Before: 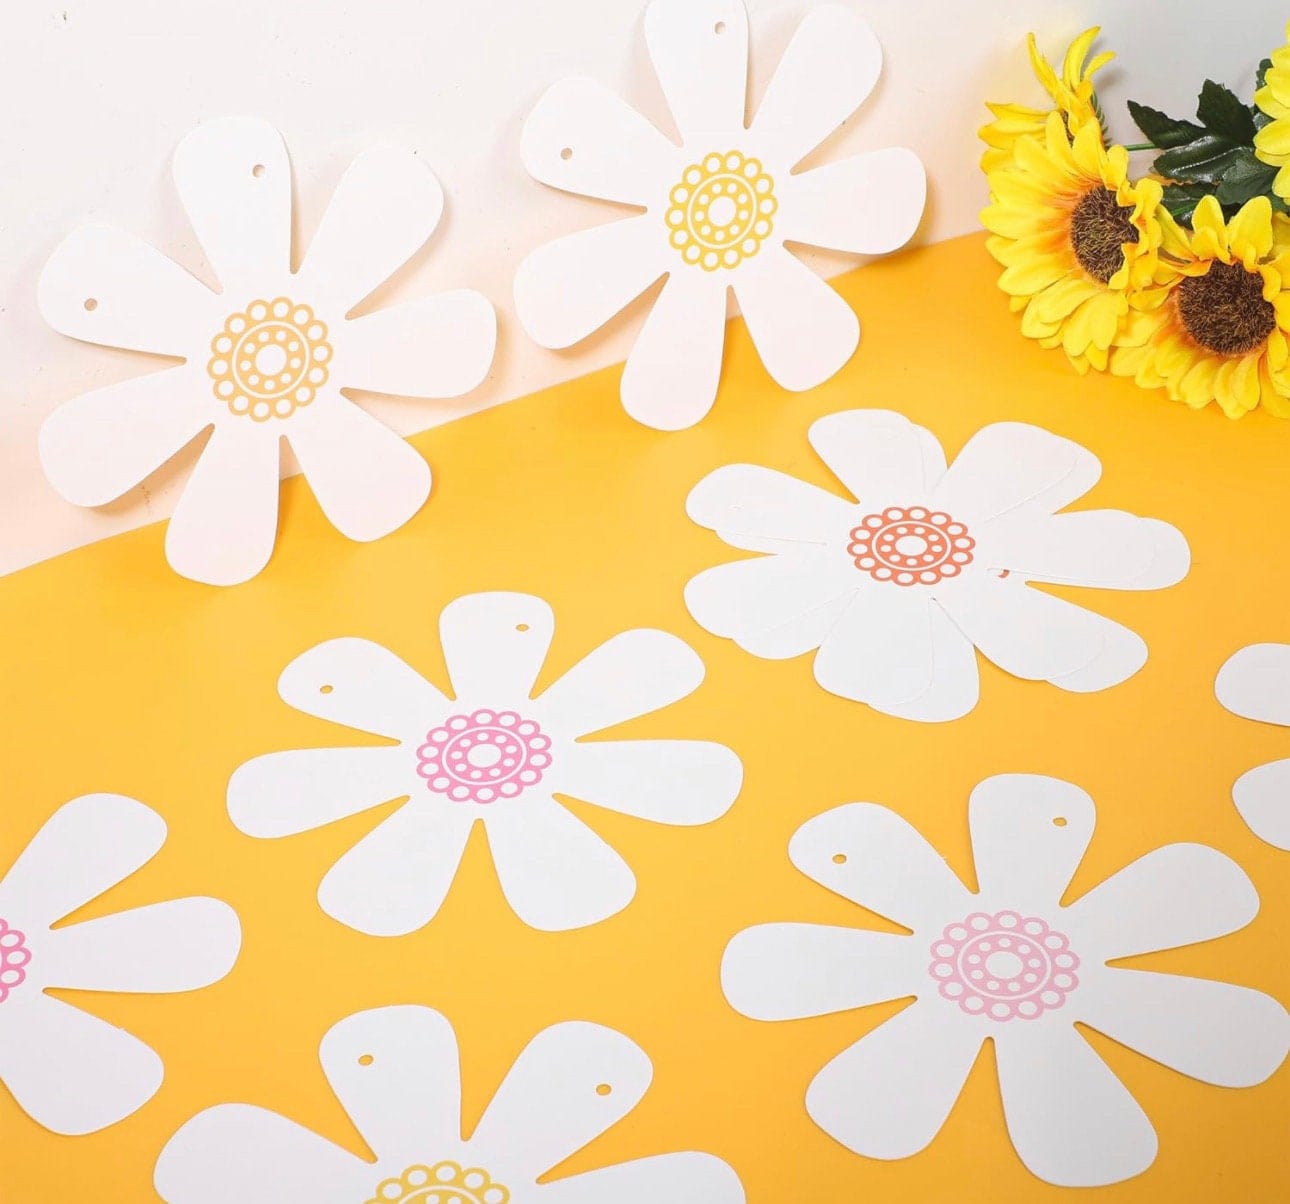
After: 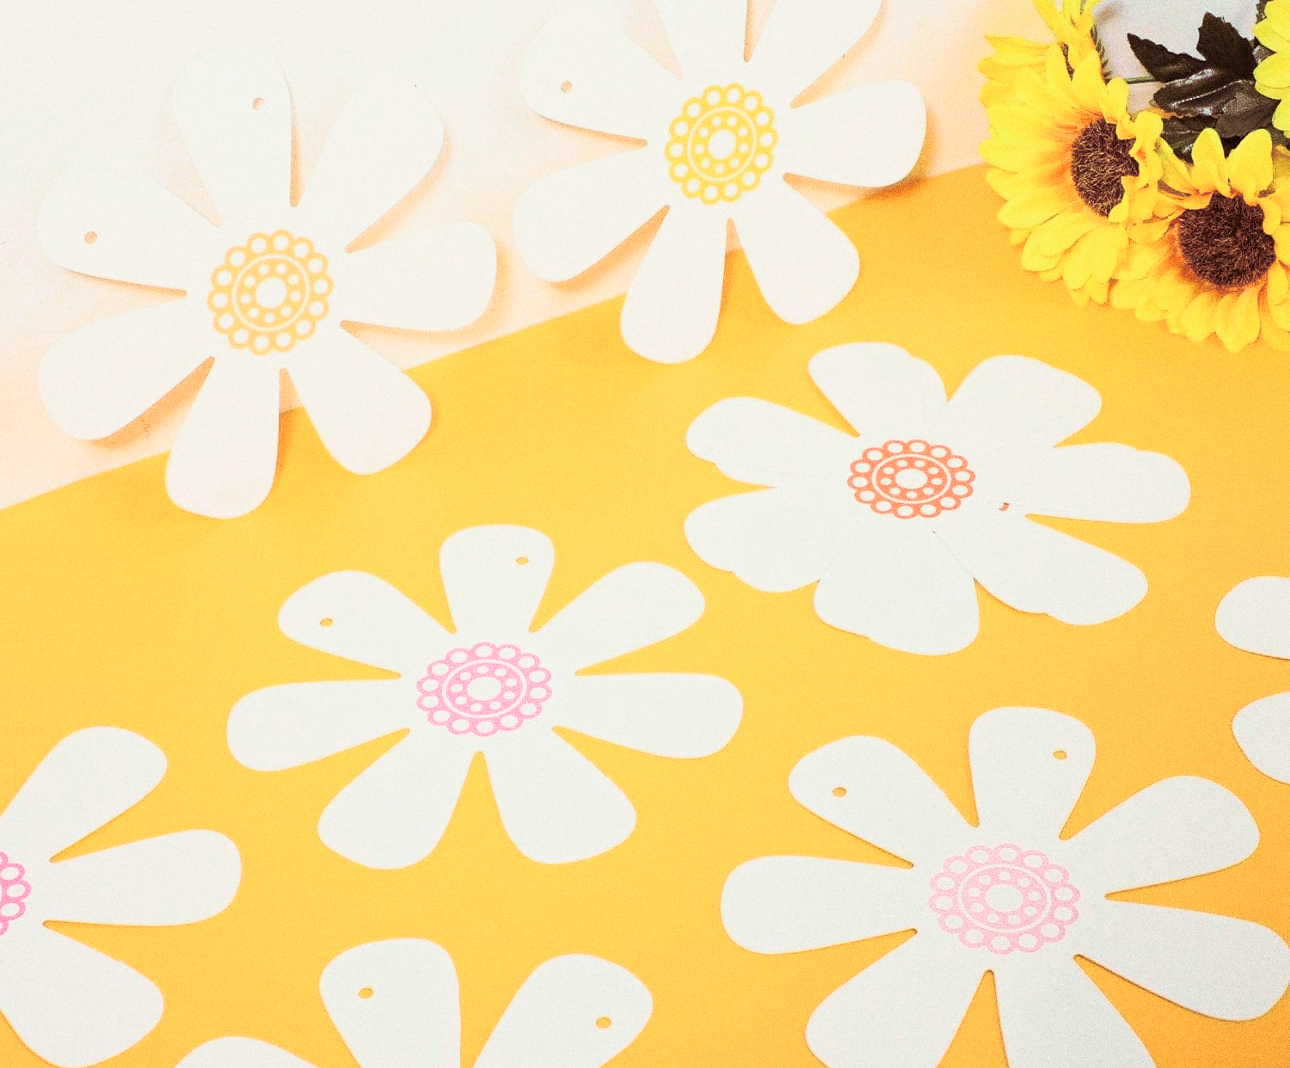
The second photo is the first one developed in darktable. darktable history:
crop and rotate: top 5.609%, bottom 5.609%
grain: coarseness 11.82 ISO, strength 36.67%, mid-tones bias 74.17%
split-toning: on, module defaults
tone curve: curves: ch0 [(0, 0.024) (0.031, 0.027) (0.113, 0.069) (0.198, 0.18) (0.304, 0.303) (0.441, 0.462) (0.557, 0.6) (0.711, 0.79) (0.812, 0.878) (0.927, 0.935) (1, 0.963)]; ch1 [(0, 0) (0.222, 0.2) (0.343, 0.325) (0.45, 0.441) (0.502, 0.501) (0.527, 0.534) (0.55, 0.561) (0.632, 0.656) (0.735, 0.754) (1, 1)]; ch2 [(0, 0) (0.249, 0.222) (0.352, 0.348) (0.424, 0.439) (0.476, 0.482) (0.499, 0.501) (0.517, 0.516) (0.532, 0.544) (0.558, 0.585) (0.596, 0.629) (0.726, 0.745) (0.82, 0.796) (0.998, 0.928)], color space Lab, independent channels, preserve colors none
